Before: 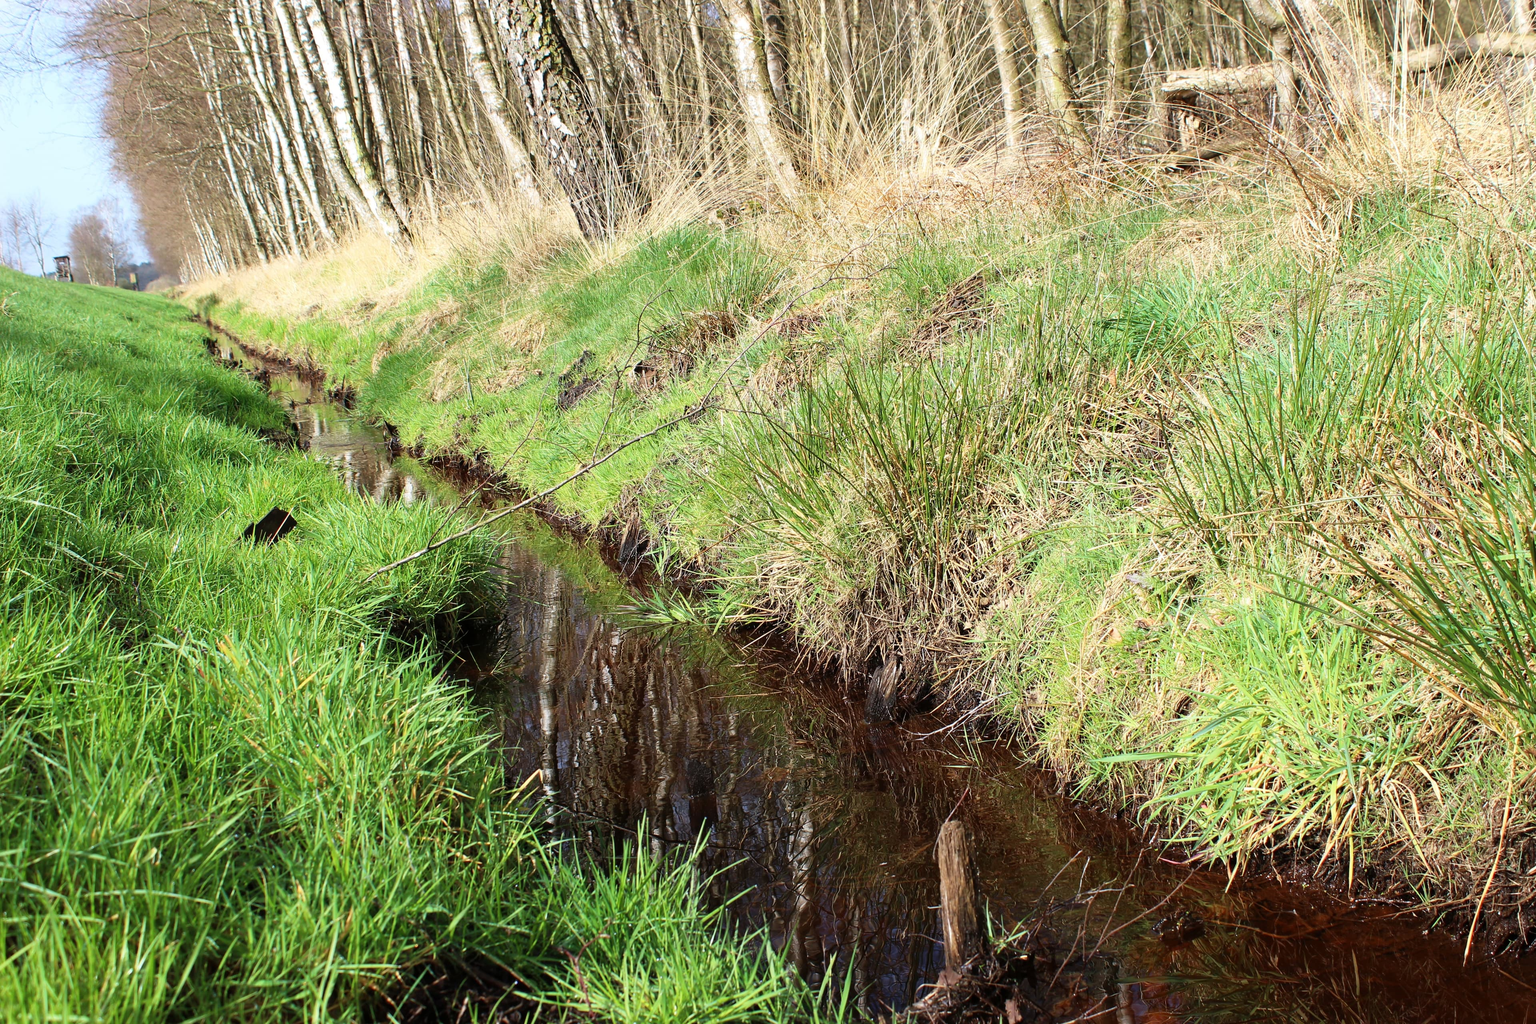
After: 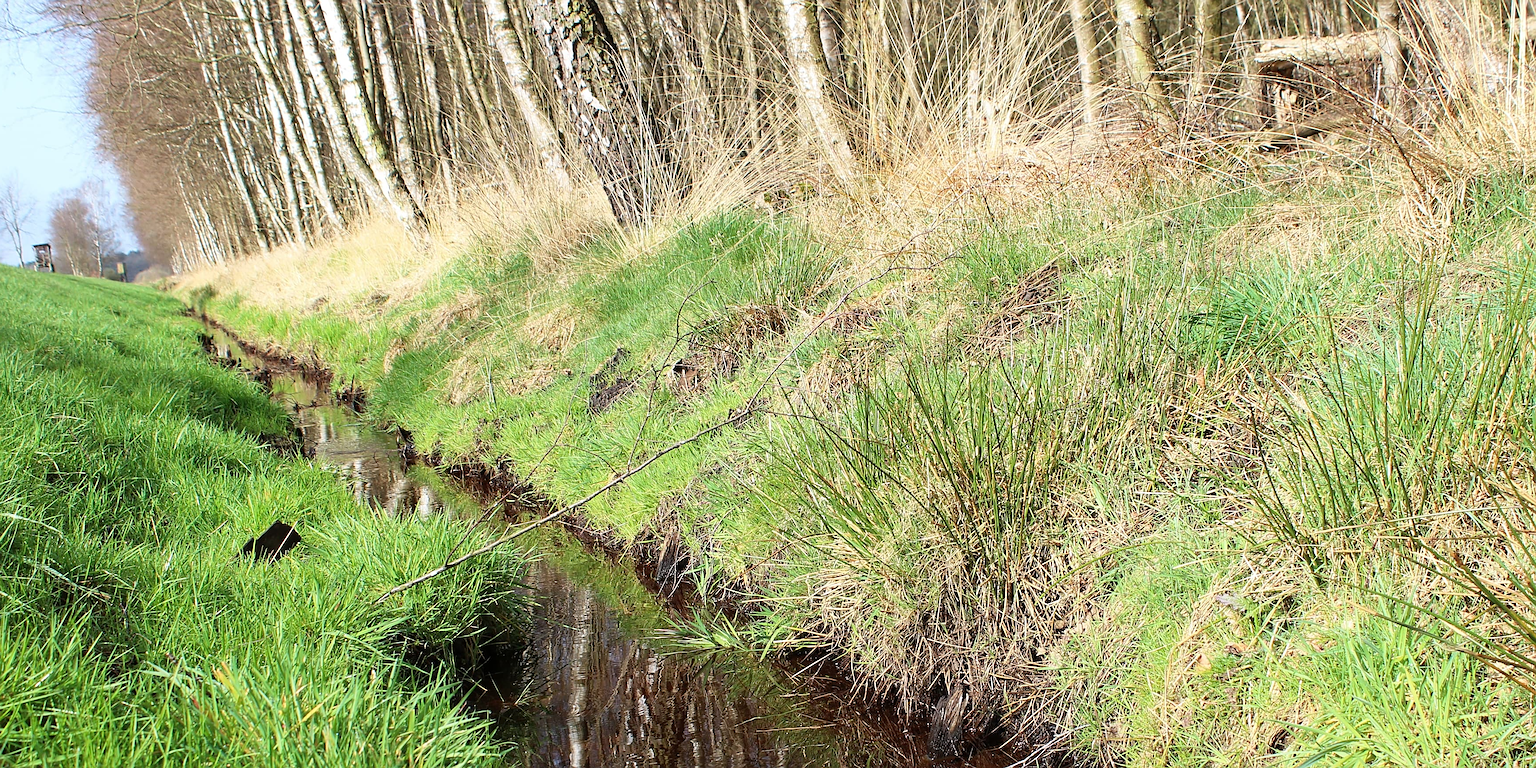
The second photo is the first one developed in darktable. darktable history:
sharpen: on, module defaults
crop: left 1.578%, top 3.453%, right 7.728%, bottom 28.505%
